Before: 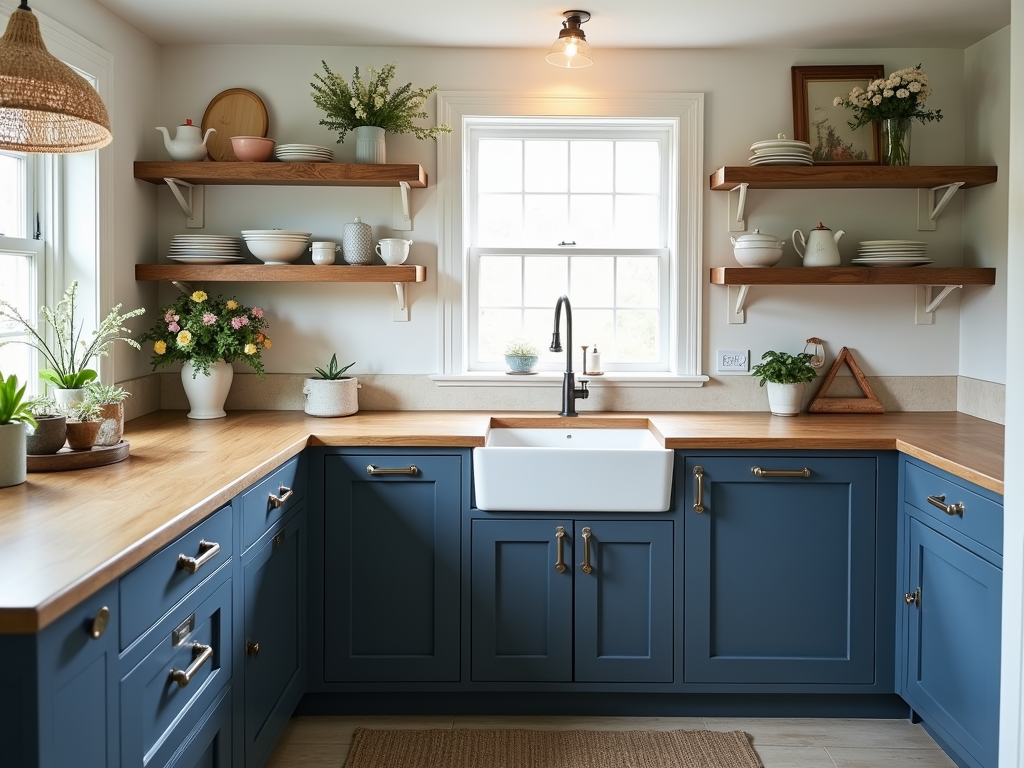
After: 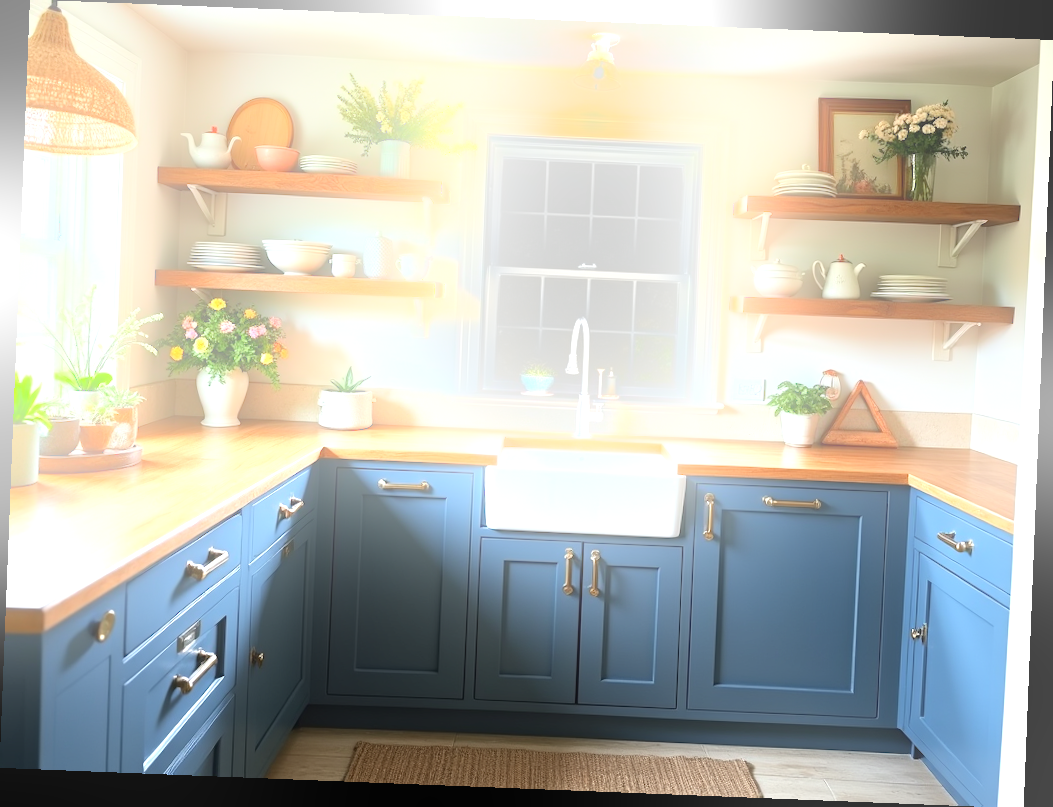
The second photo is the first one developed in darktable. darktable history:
bloom: on, module defaults
rotate and perspective: rotation 2.27°, automatic cropping off
exposure: black level correction 0, exposure 1.2 EV, compensate highlight preservation false
